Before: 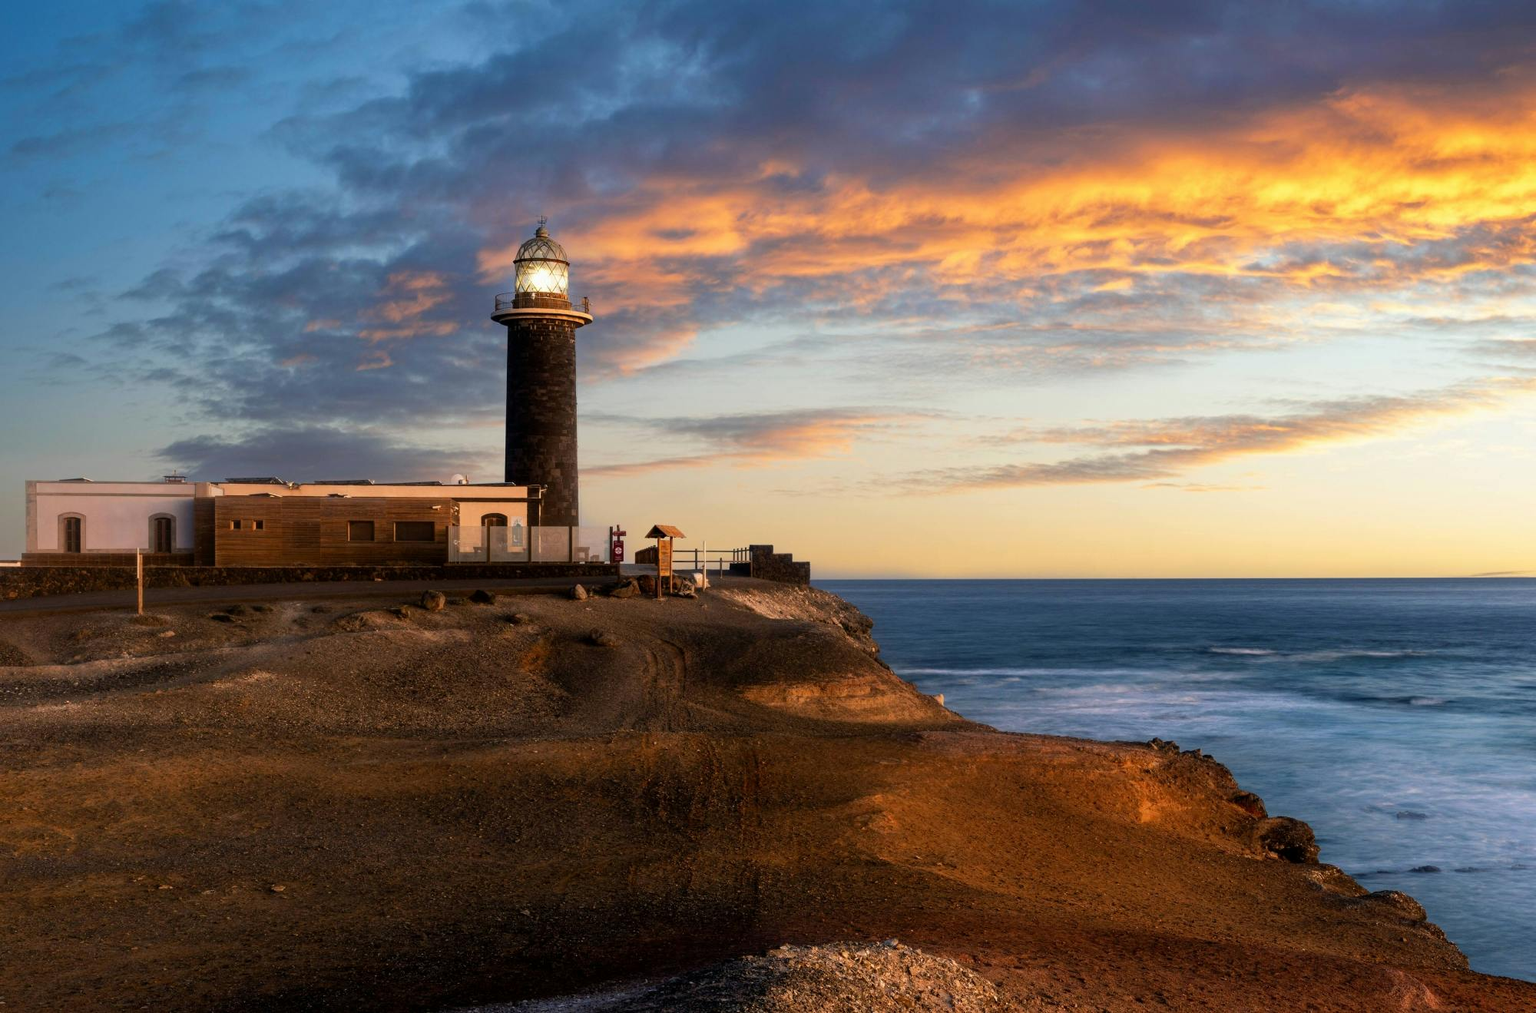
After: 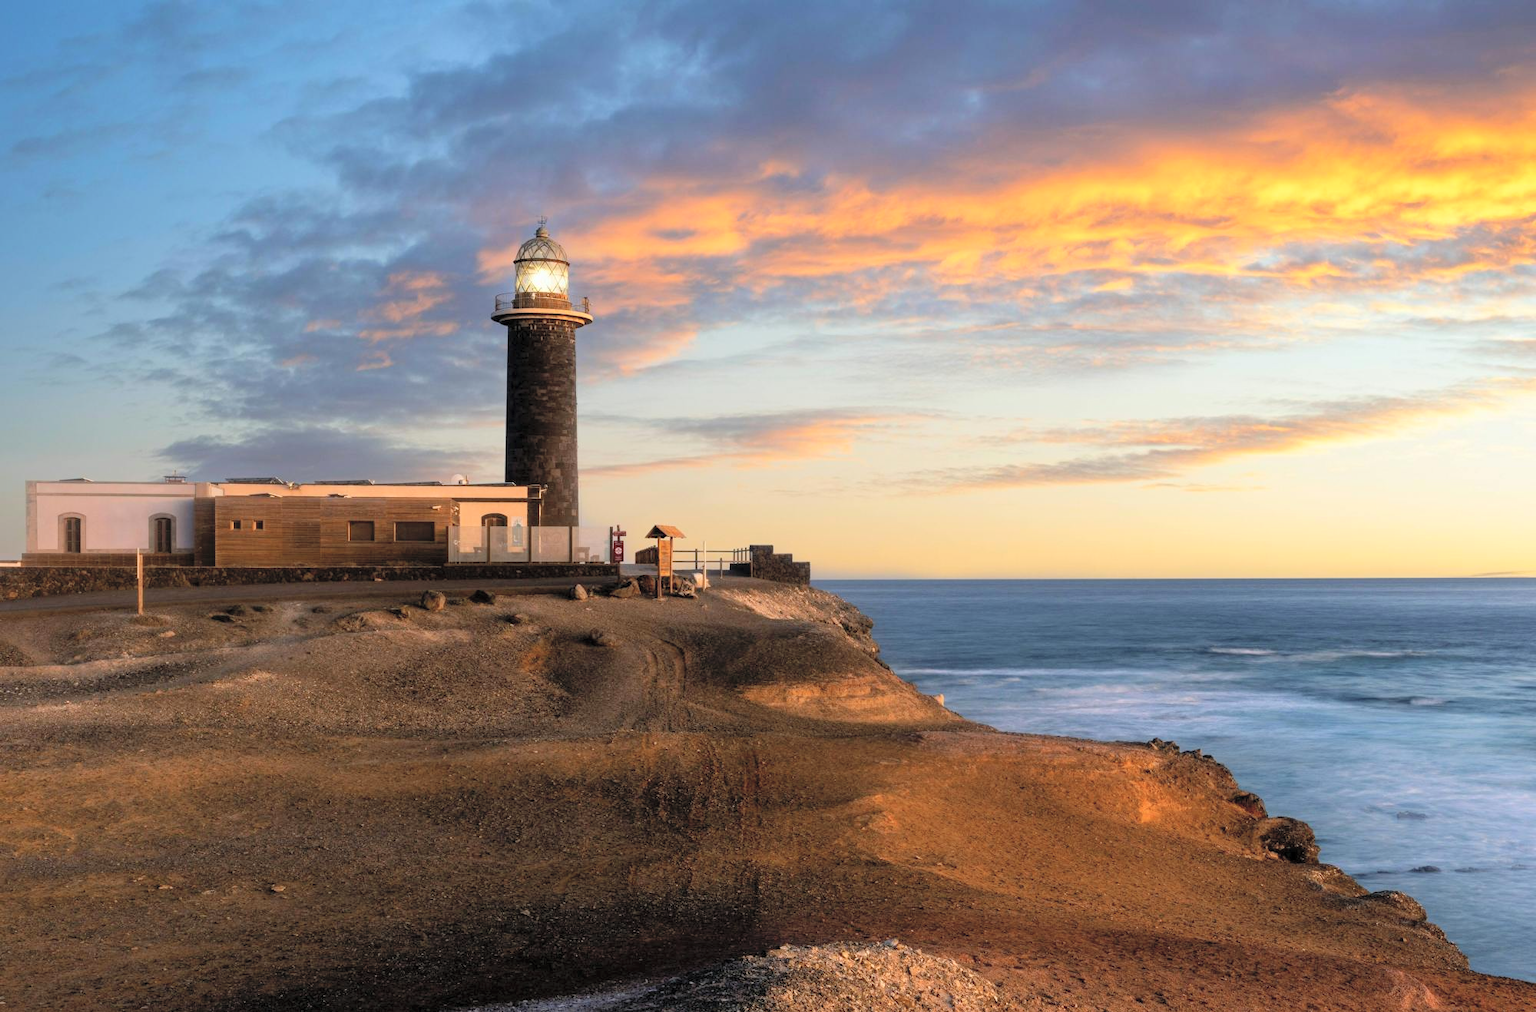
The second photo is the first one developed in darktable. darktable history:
contrast brightness saturation: brightness 0.272
exposure: compensate exposure bias true, compensate highlight preservation false
